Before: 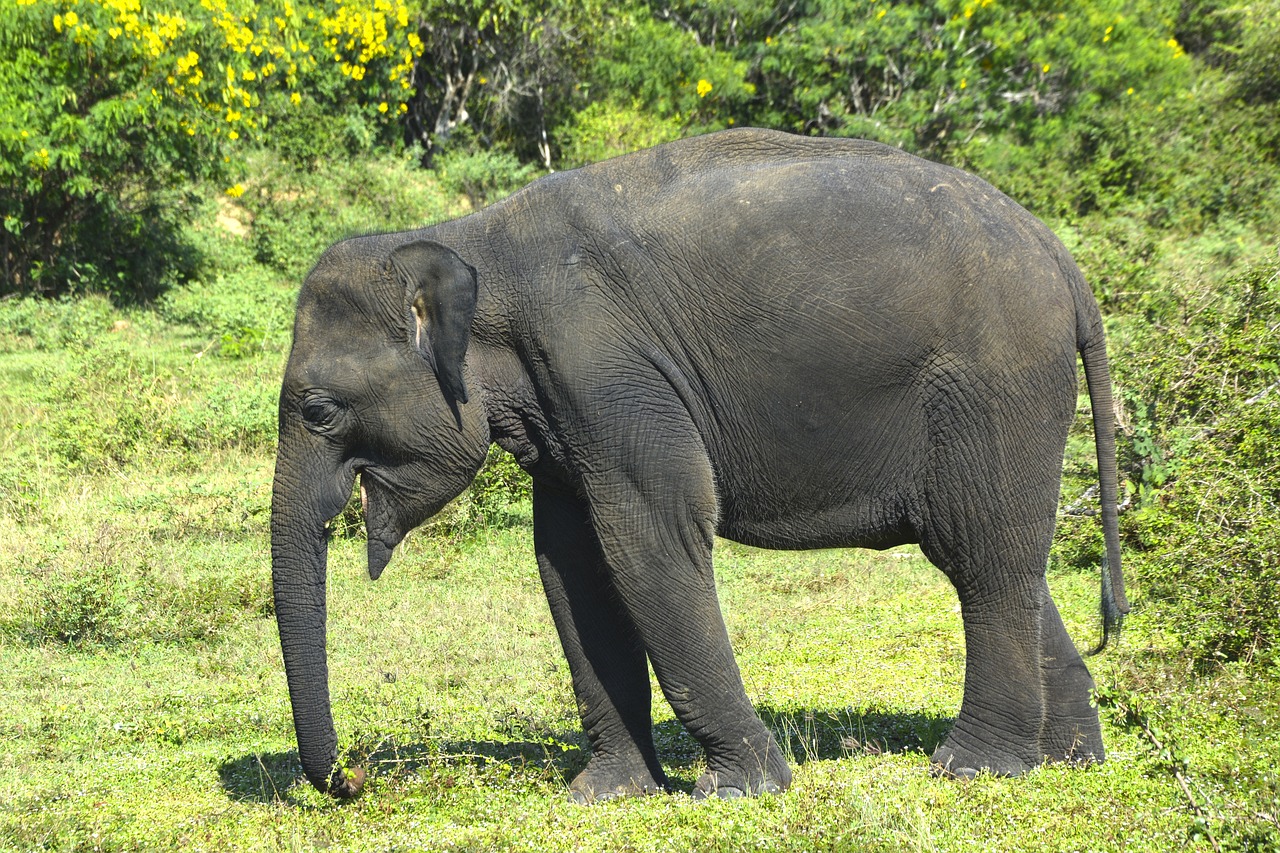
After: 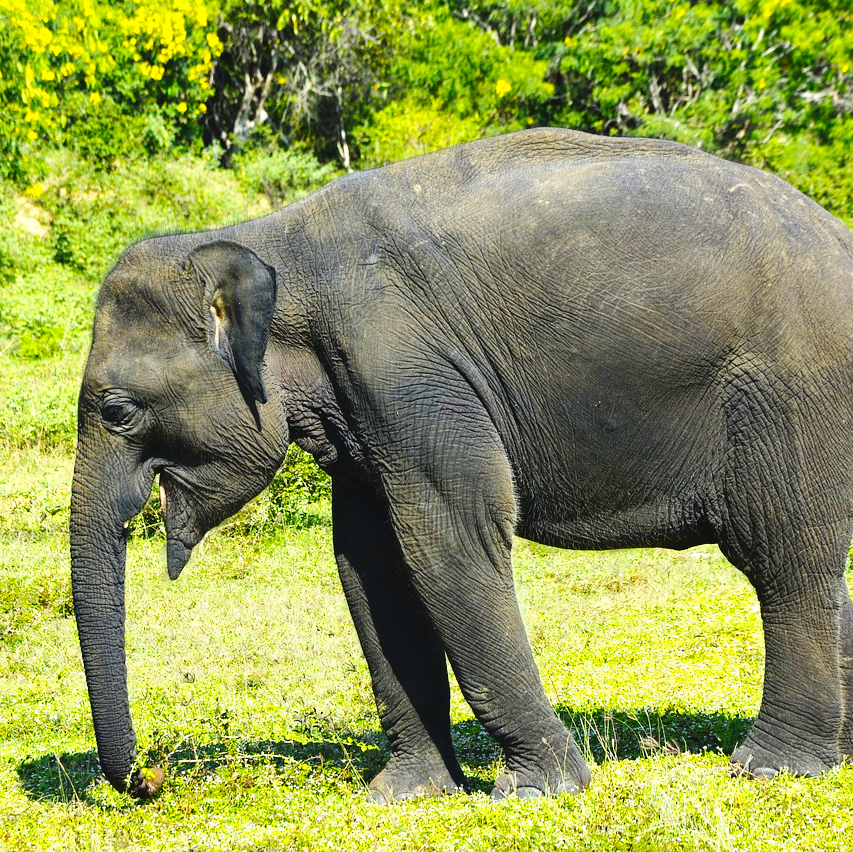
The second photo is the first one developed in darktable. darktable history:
color balance rgb: perceptual saturation grading › global saturation 20%, global vibrance 20%
crop and rotate: left 15.754%, right 17.579%
color correction: saturation 0.99
base curve: curves: ch0 [(0, 0) (0.036, 0.025) (0.121, 0.166) (0.206, 0.329) (0.605, 0.79) (1, 1)], preserve colors none
